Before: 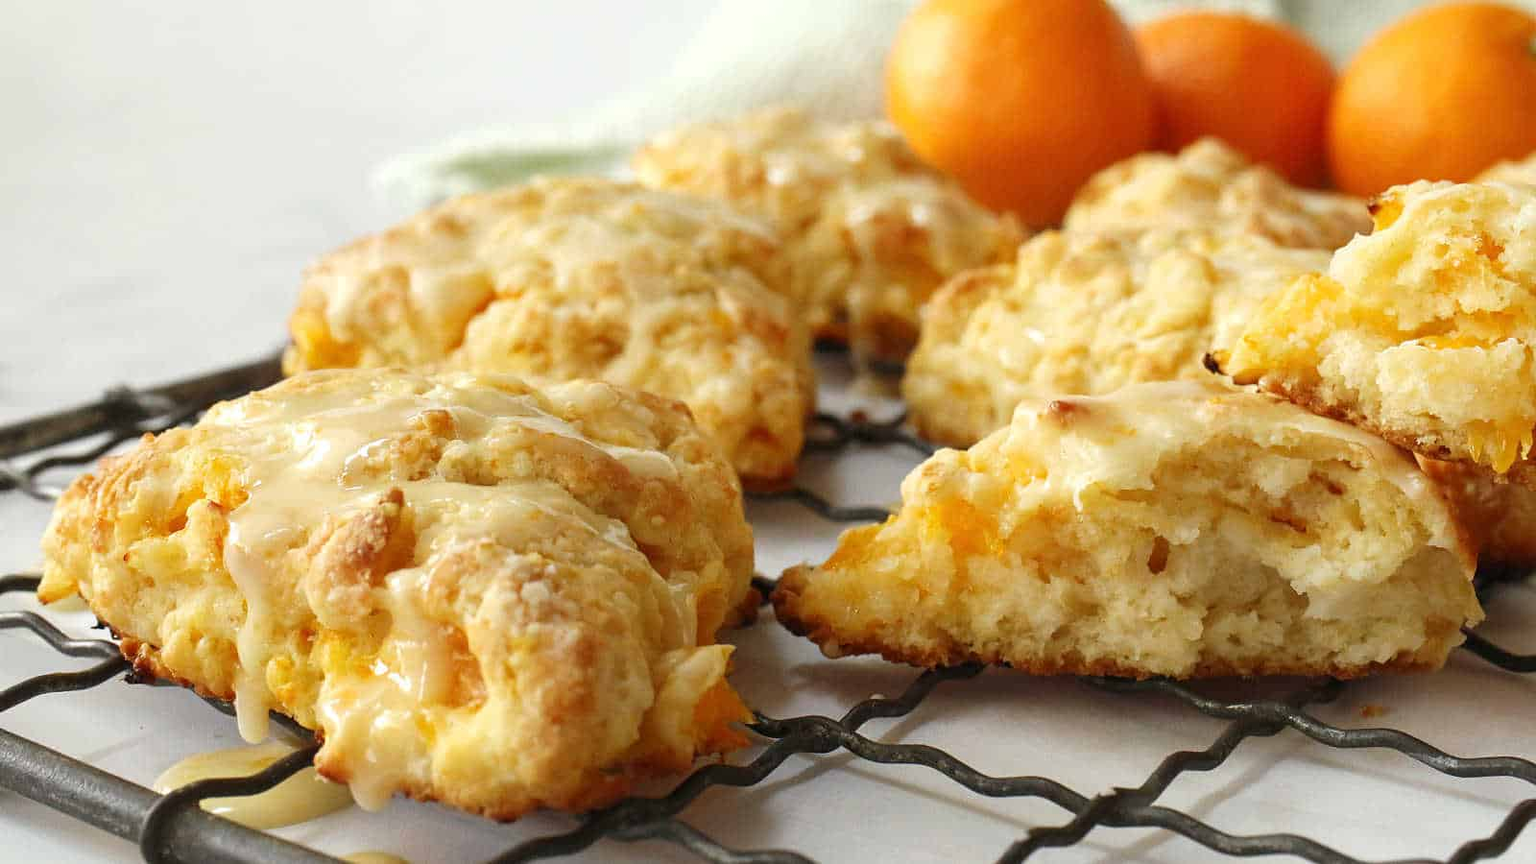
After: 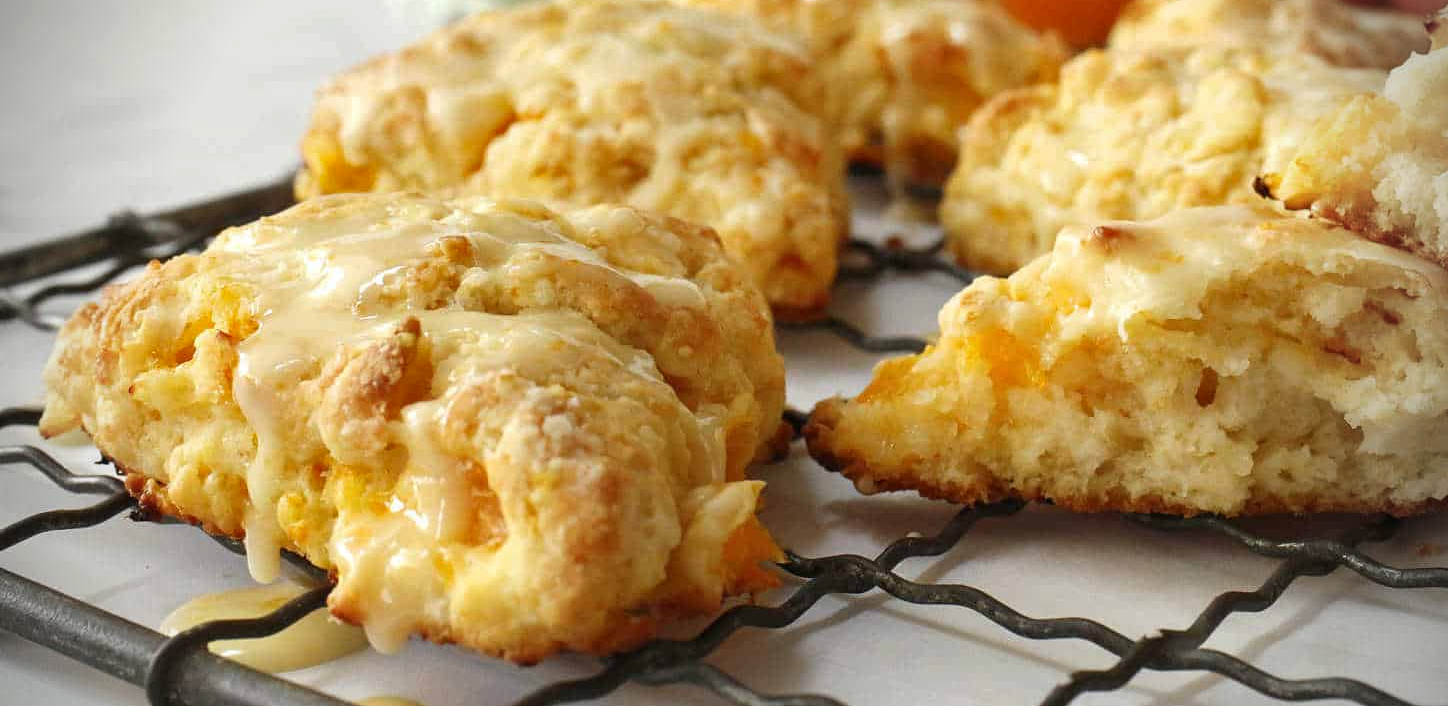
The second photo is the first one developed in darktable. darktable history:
crop: top 21.275%, right 9.459%, bottom 0.262%
shadows and highlights: shadows 37.14, highlights -27.87, soften with gaussian
vignetting: fall-off radius 32.03%, unbound false
